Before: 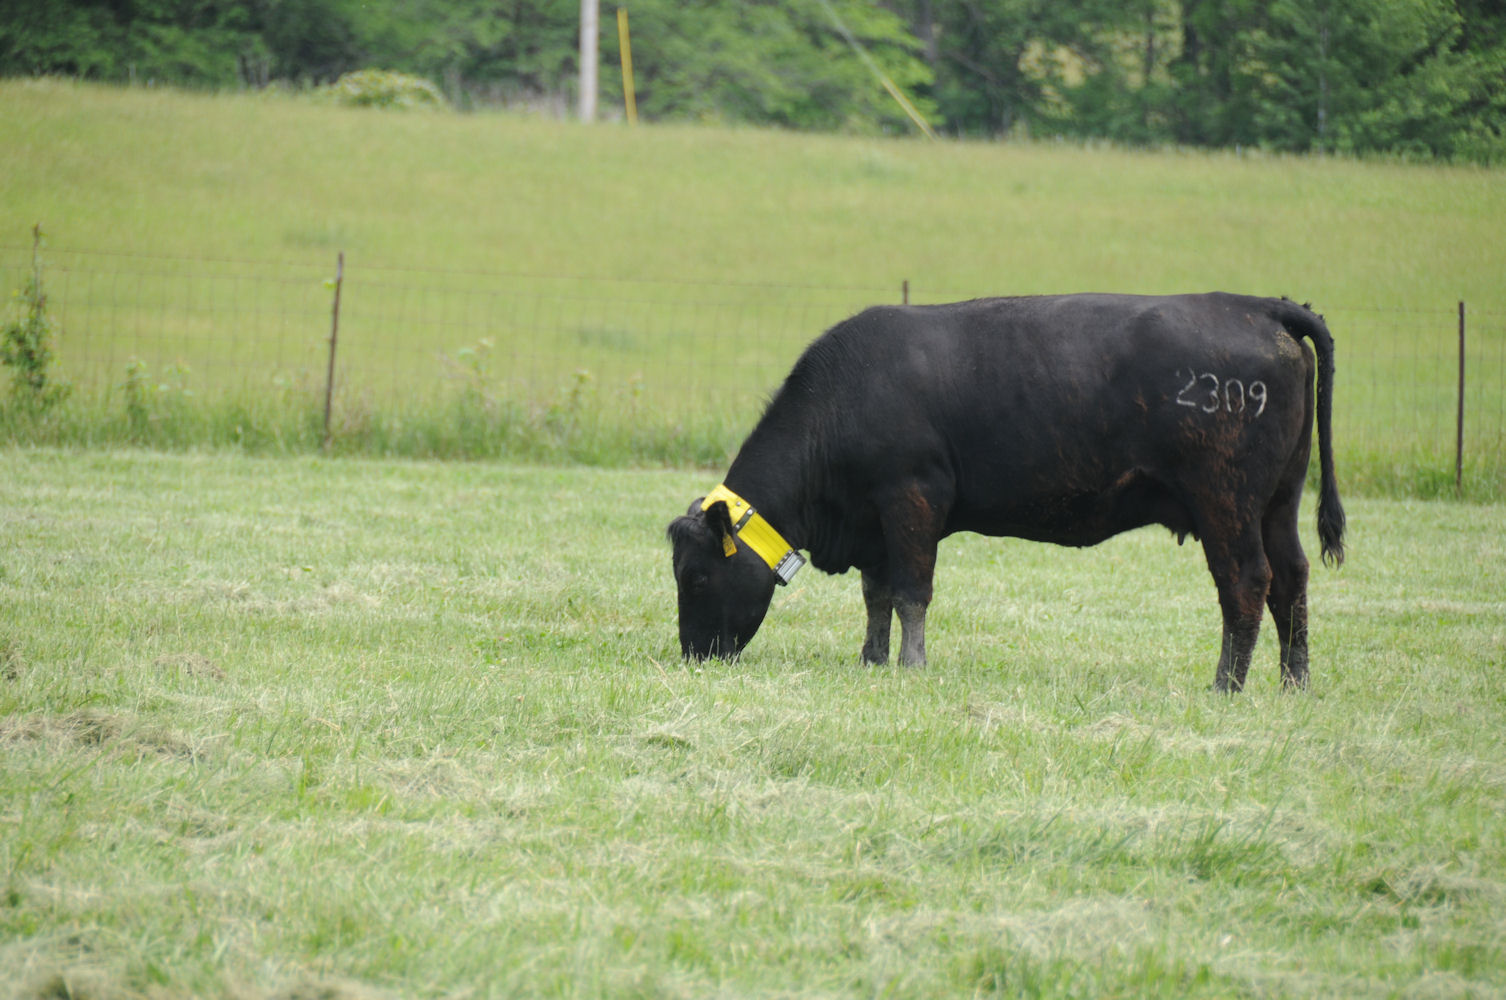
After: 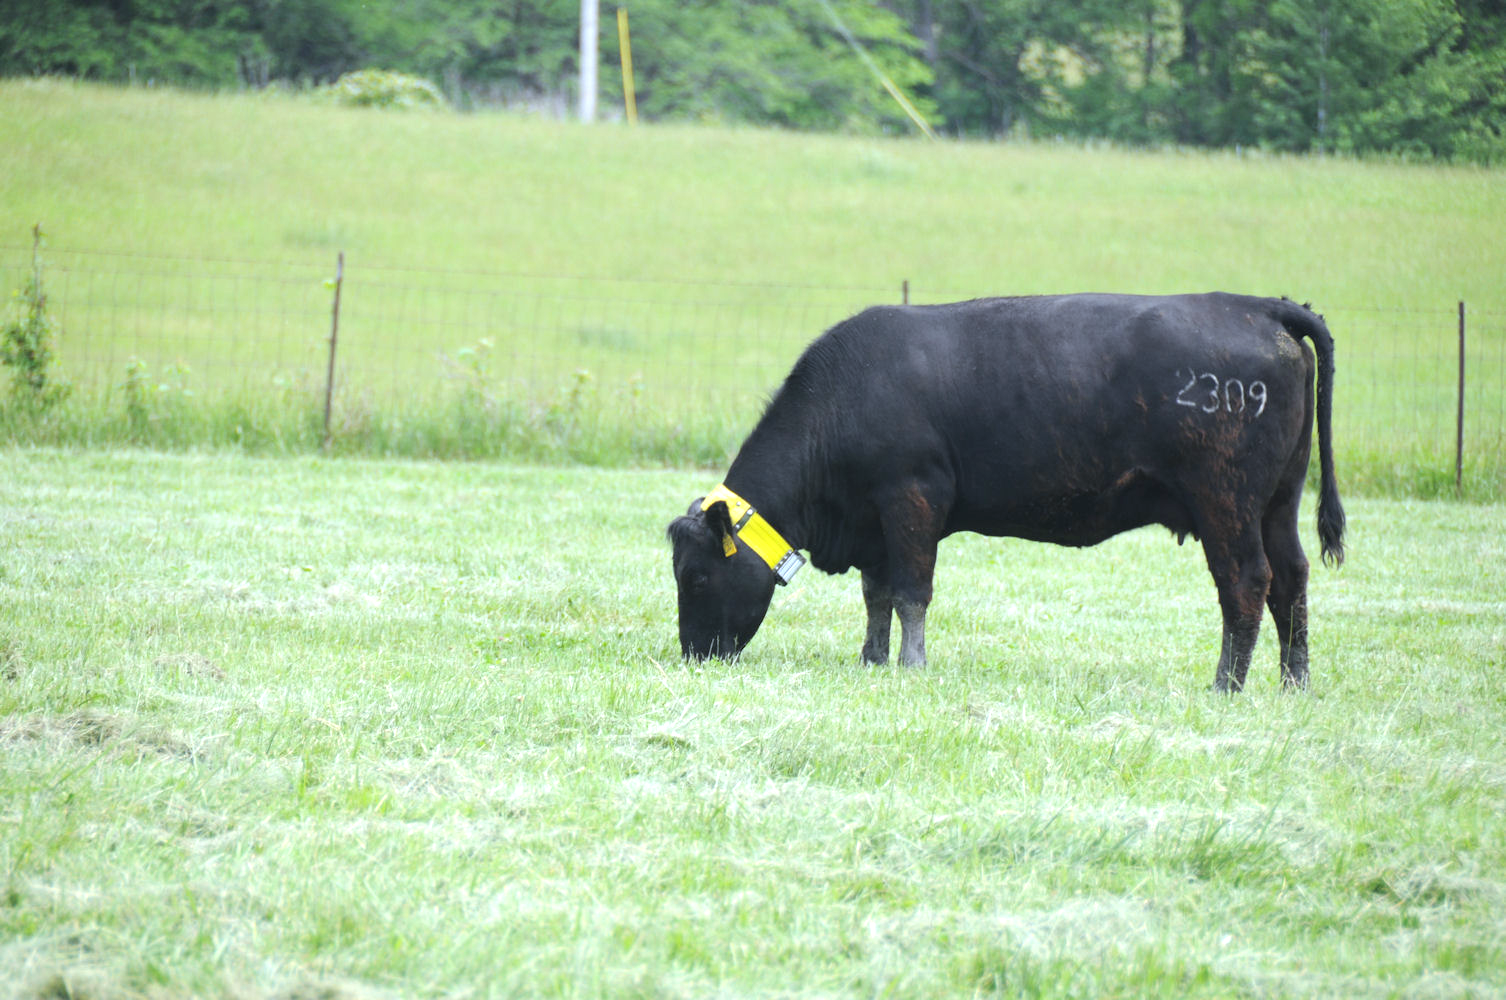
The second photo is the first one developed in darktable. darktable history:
white balance: red 0.931, blue 1.11
exposure: black level correction 0, exposure 0.7 EV, compensate exposure bias true, compensate highlight preservation false
tone equalizer: on, module defaults
